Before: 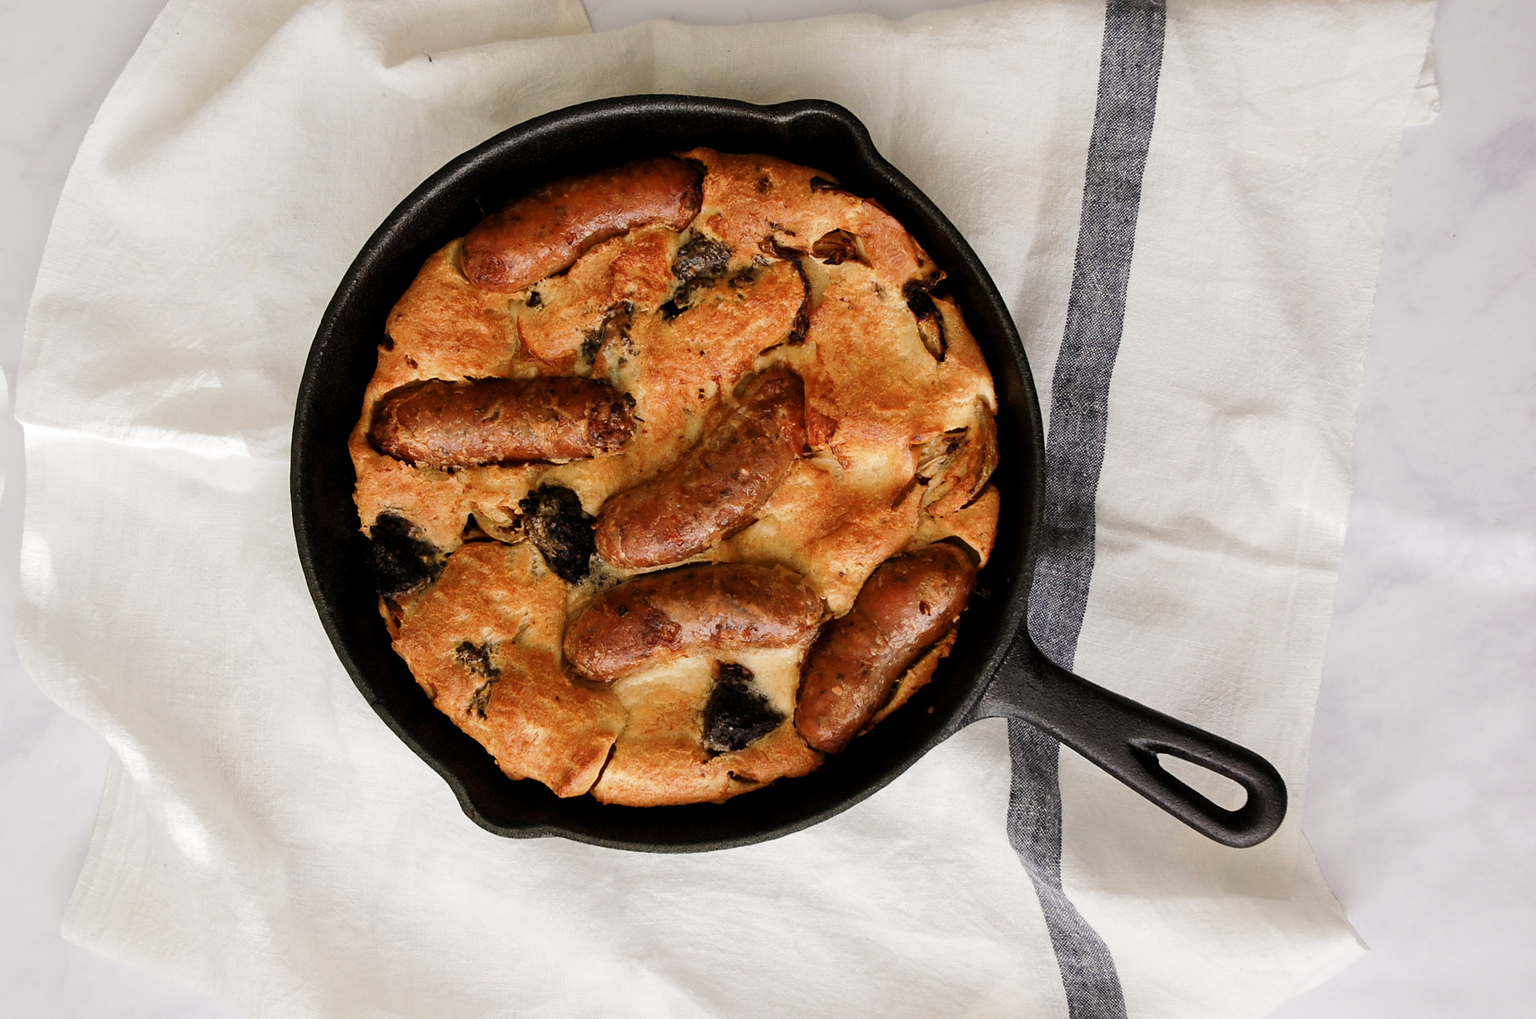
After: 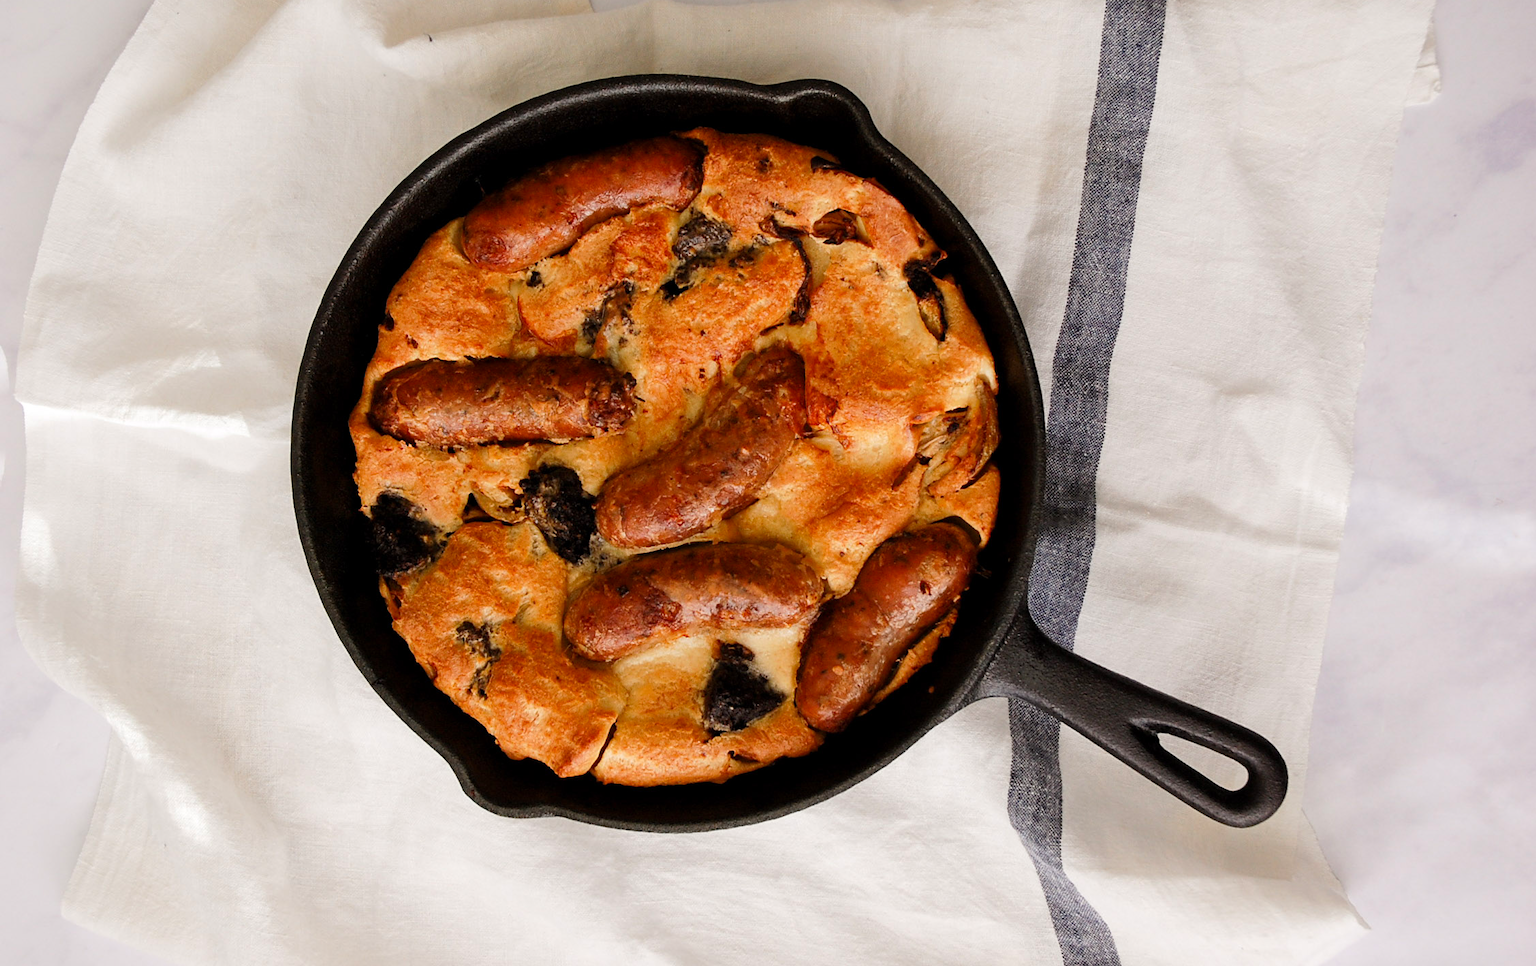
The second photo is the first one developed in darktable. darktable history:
crop and rotate: top 2.043%, bottom 3.074%
